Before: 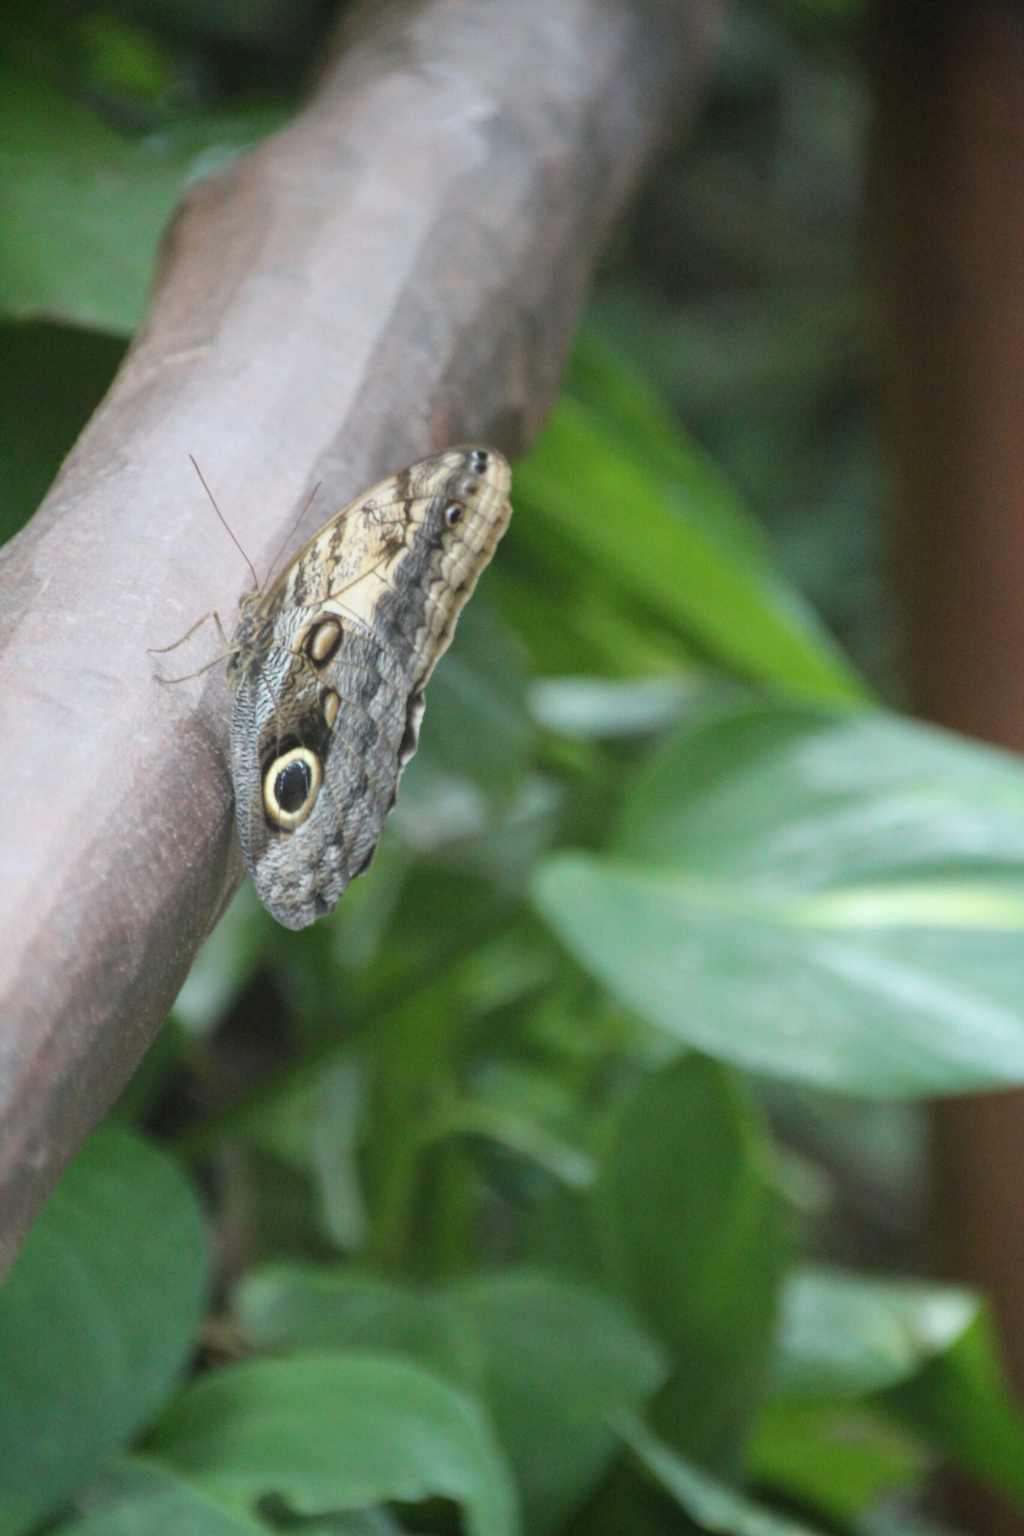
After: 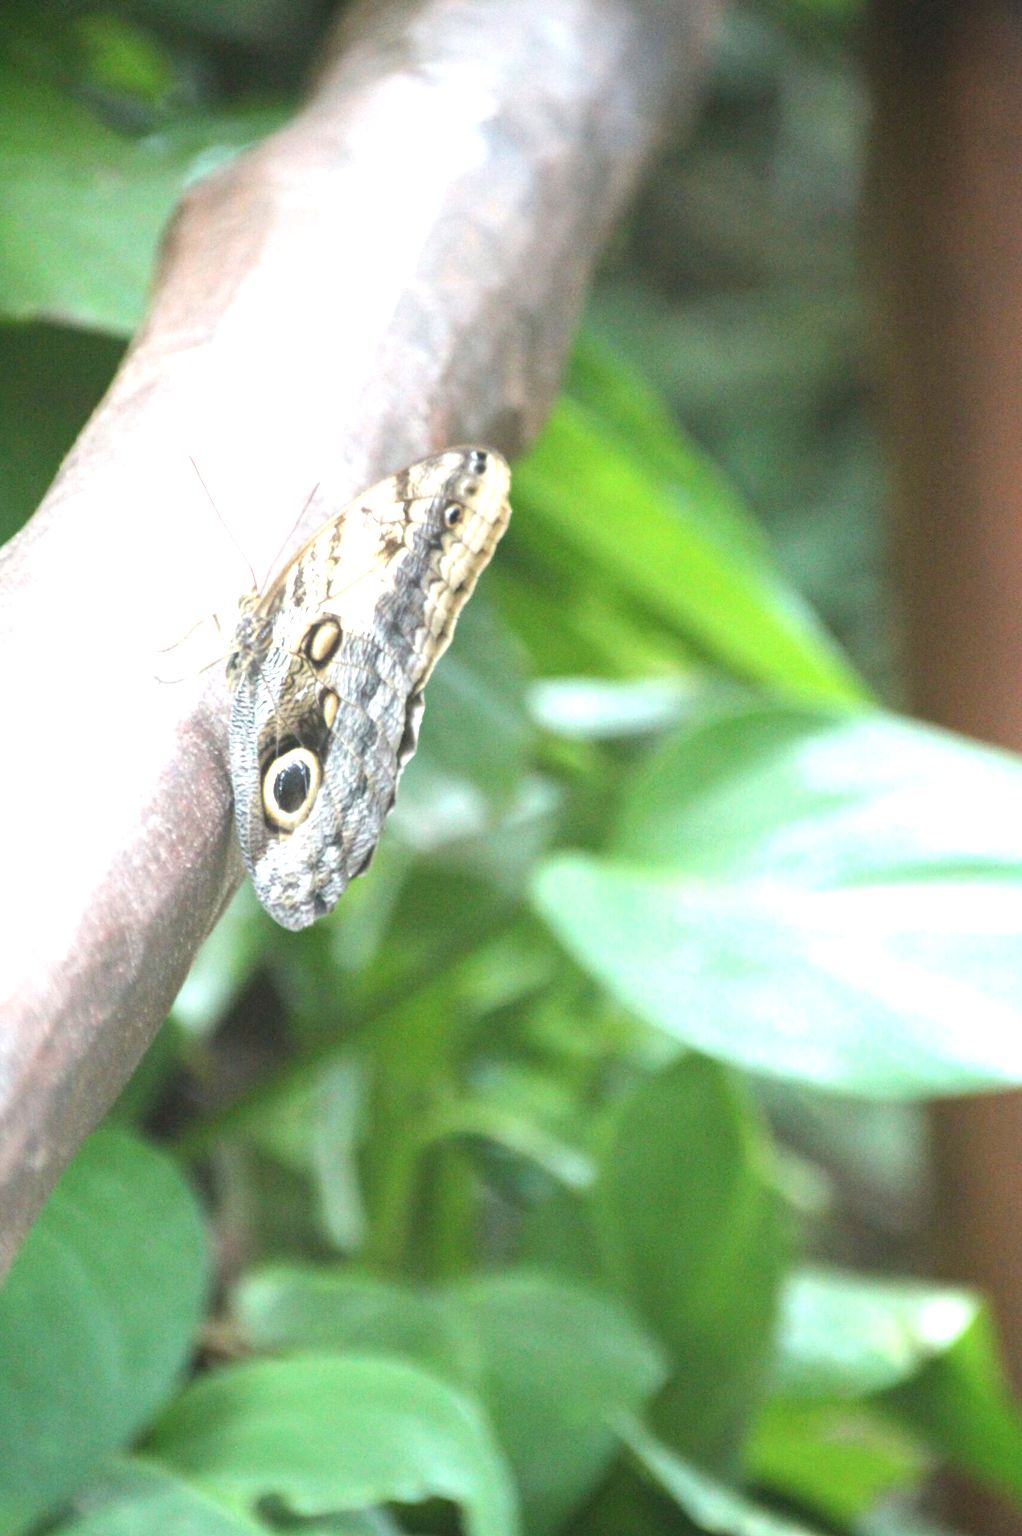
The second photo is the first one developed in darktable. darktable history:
exposure: black level correction 0, exposure 1.388 EV, compensate exposure bias true, compensate highlight preservation false
crop and rotate: left 0.126%
